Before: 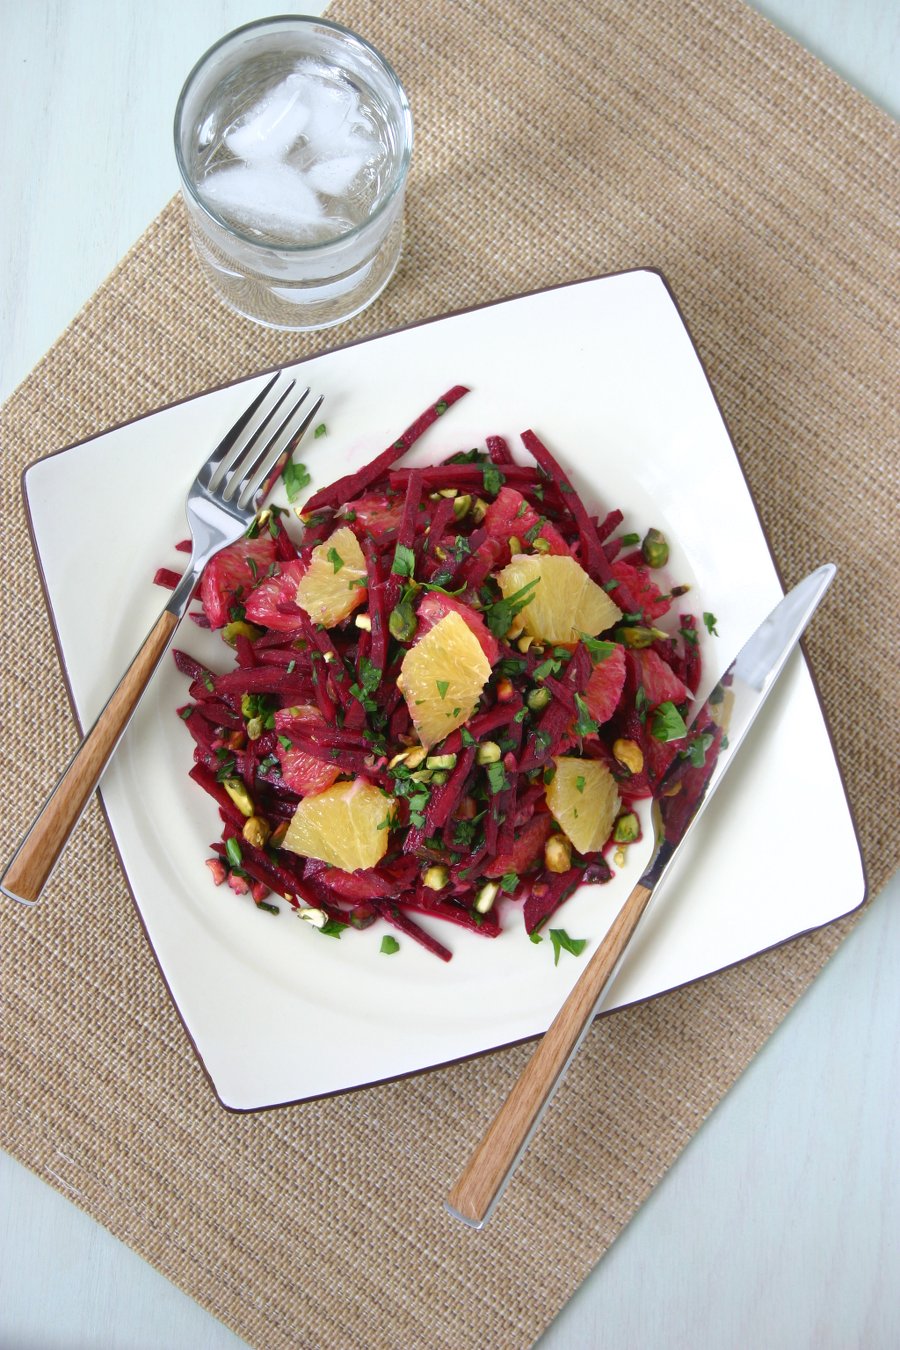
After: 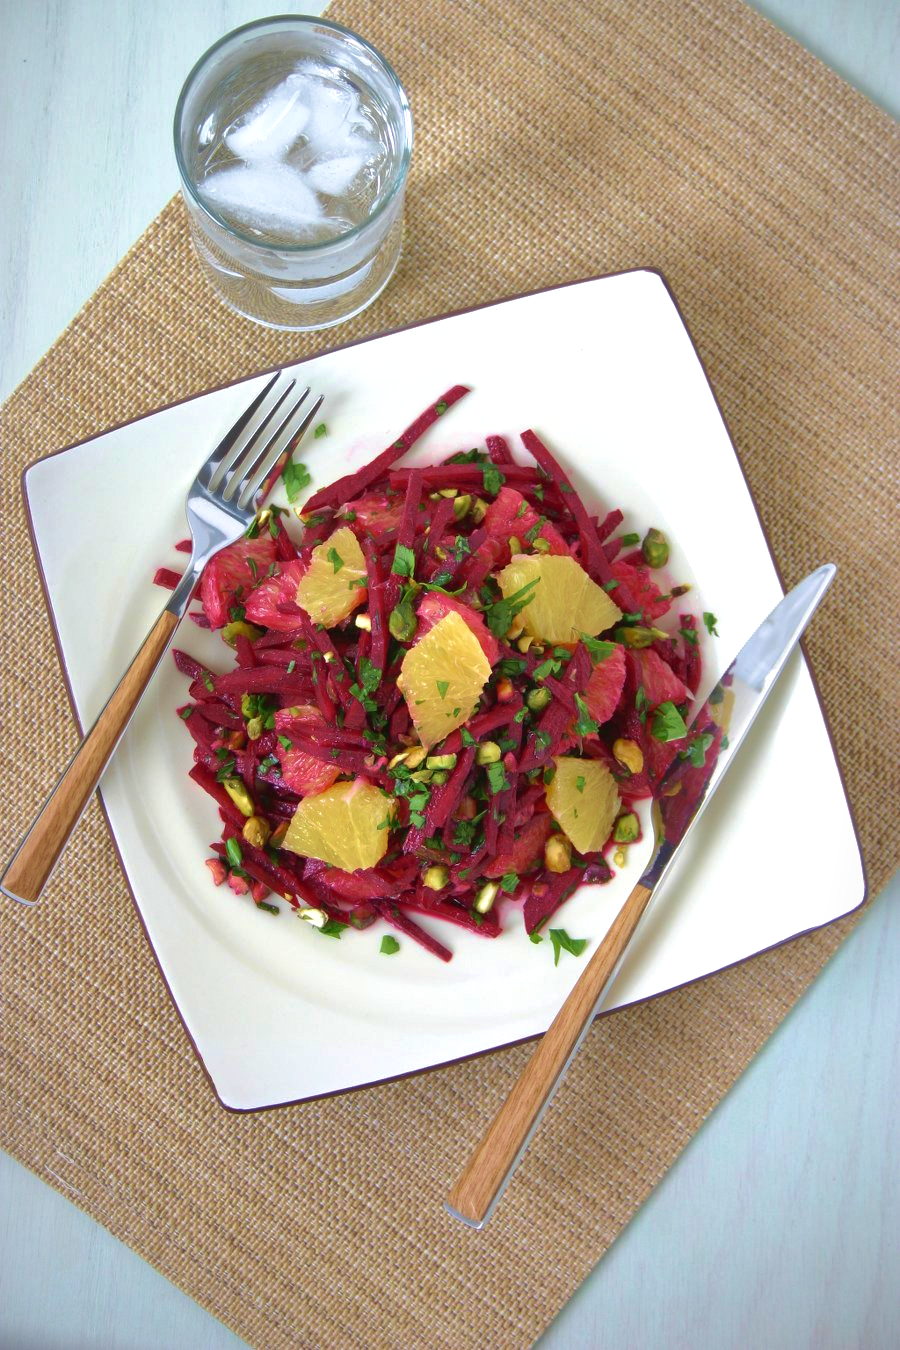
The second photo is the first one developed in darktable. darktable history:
shadows and highlights: on, module defaults
velvia: strength 50%
exposure: black level correction 0.001, exposure 0.14 EV, compensate highlight preservation false
vignetting: fall-off start 97%, fall-off radius 100%, width/height ratio 0.609, unbound false
